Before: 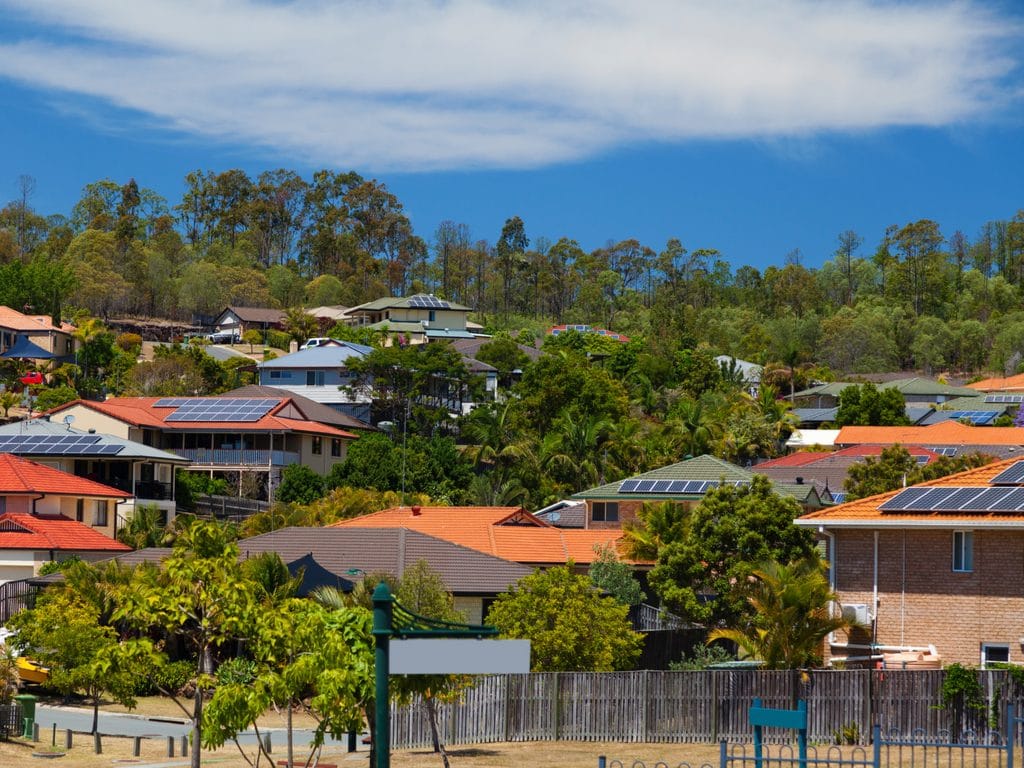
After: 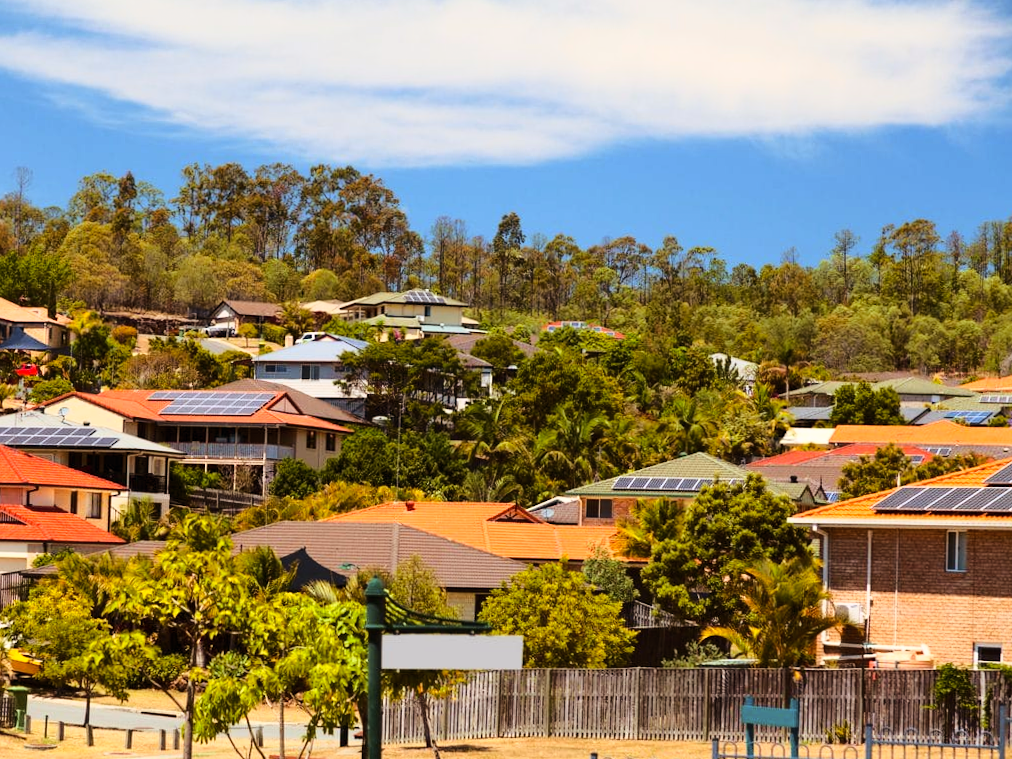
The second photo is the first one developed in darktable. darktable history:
color balance rgb: shadows lift › chroma 4.41%, shadows lift › hue 27°, power › chroma 2.5%, power › hue 70°, highlights gain › chroma 1%, highlights gain › hue 27°, saturation formula JzAzBz (2021)
base curve: curves: ch0 [(0, 0) (0.028, 0.03) (0.121, 0.232) (0.46, 0.748) (0.859, 0.968) (1, 1)]
crop and rotate: angle -0.5°
